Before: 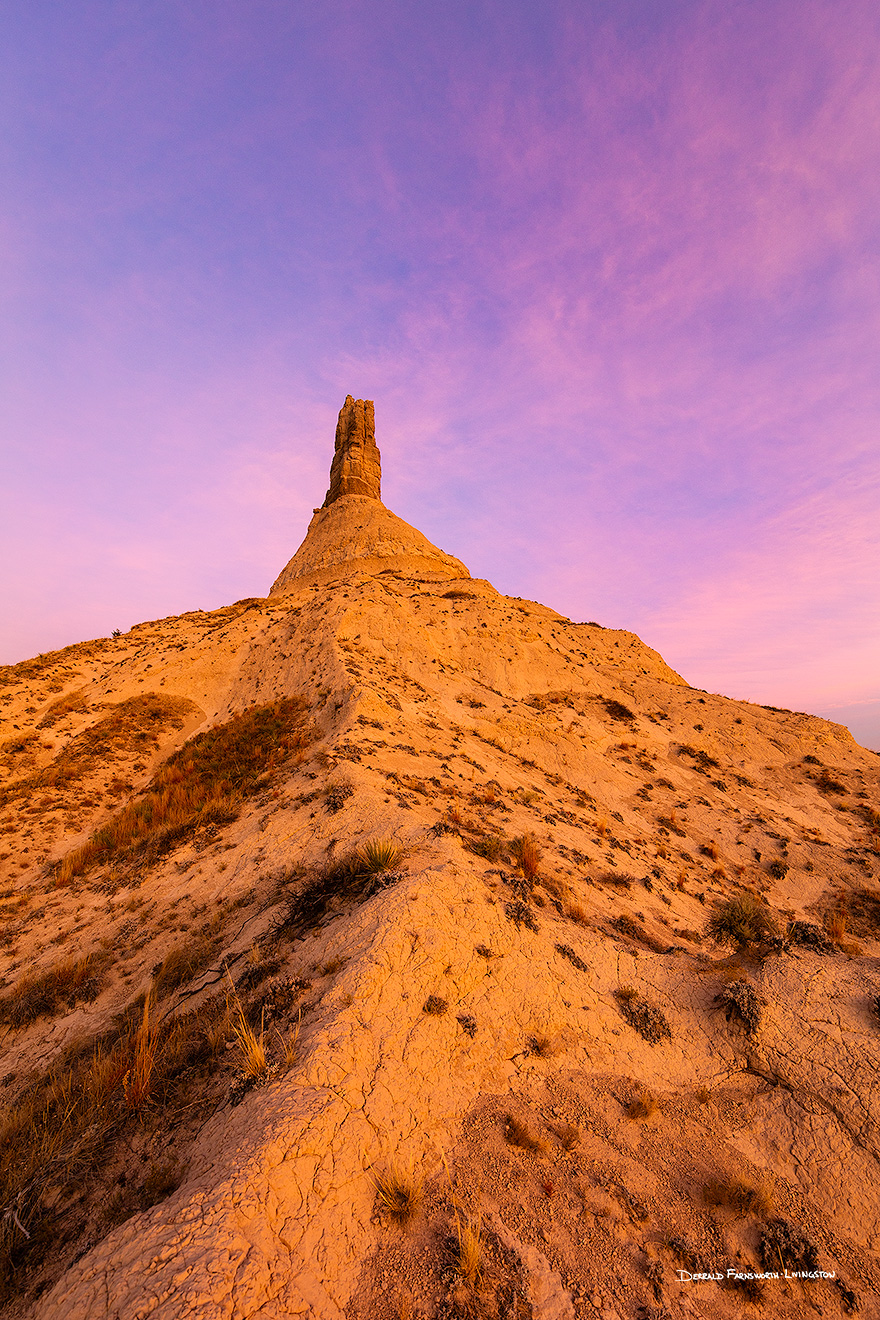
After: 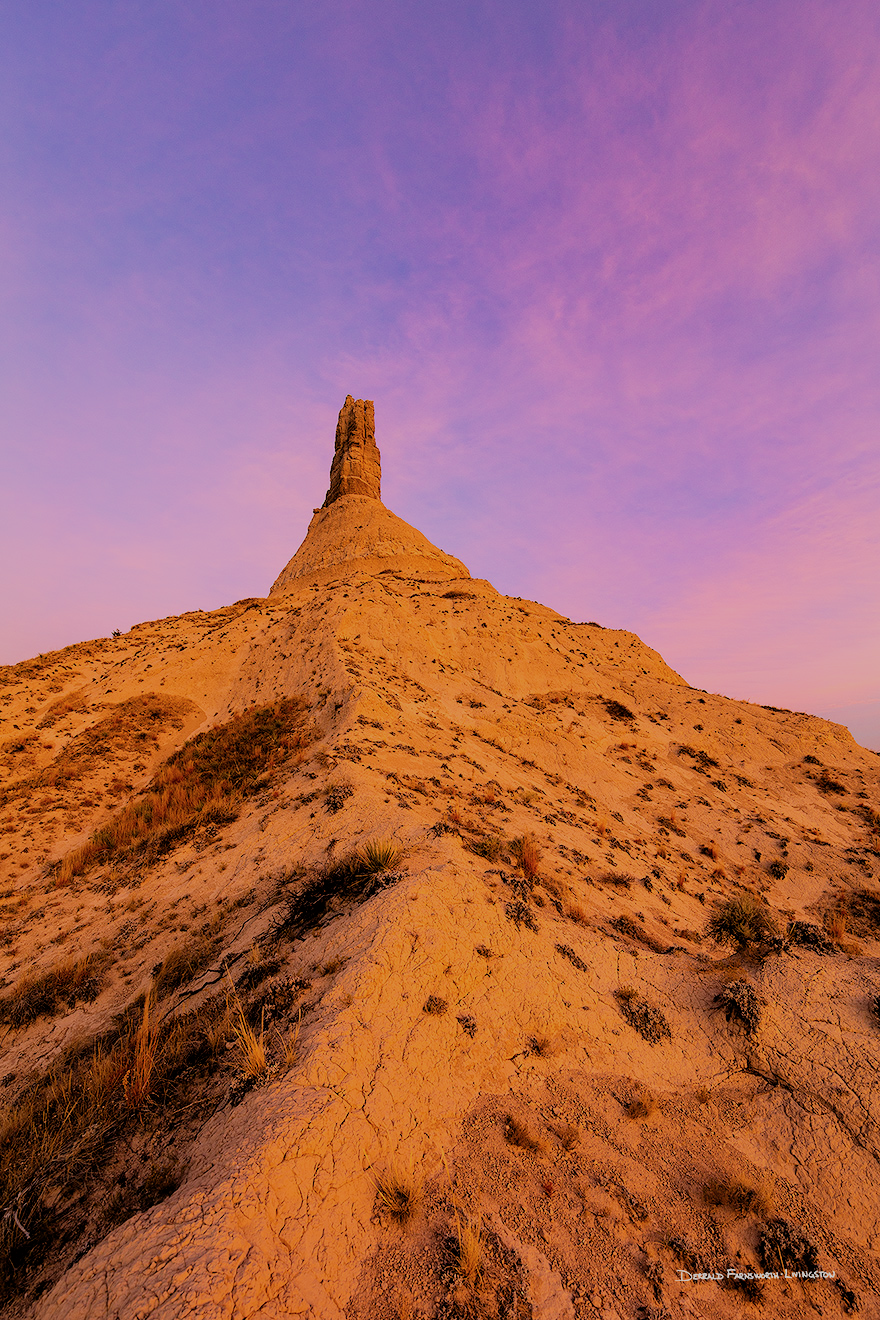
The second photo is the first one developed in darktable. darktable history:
filmic rgb: black relative exposure -6.15 EV, white relative exposure 6.96 EV, hardness 2.23, color science v6 (2022)
color balance rgb: on, module defaults
